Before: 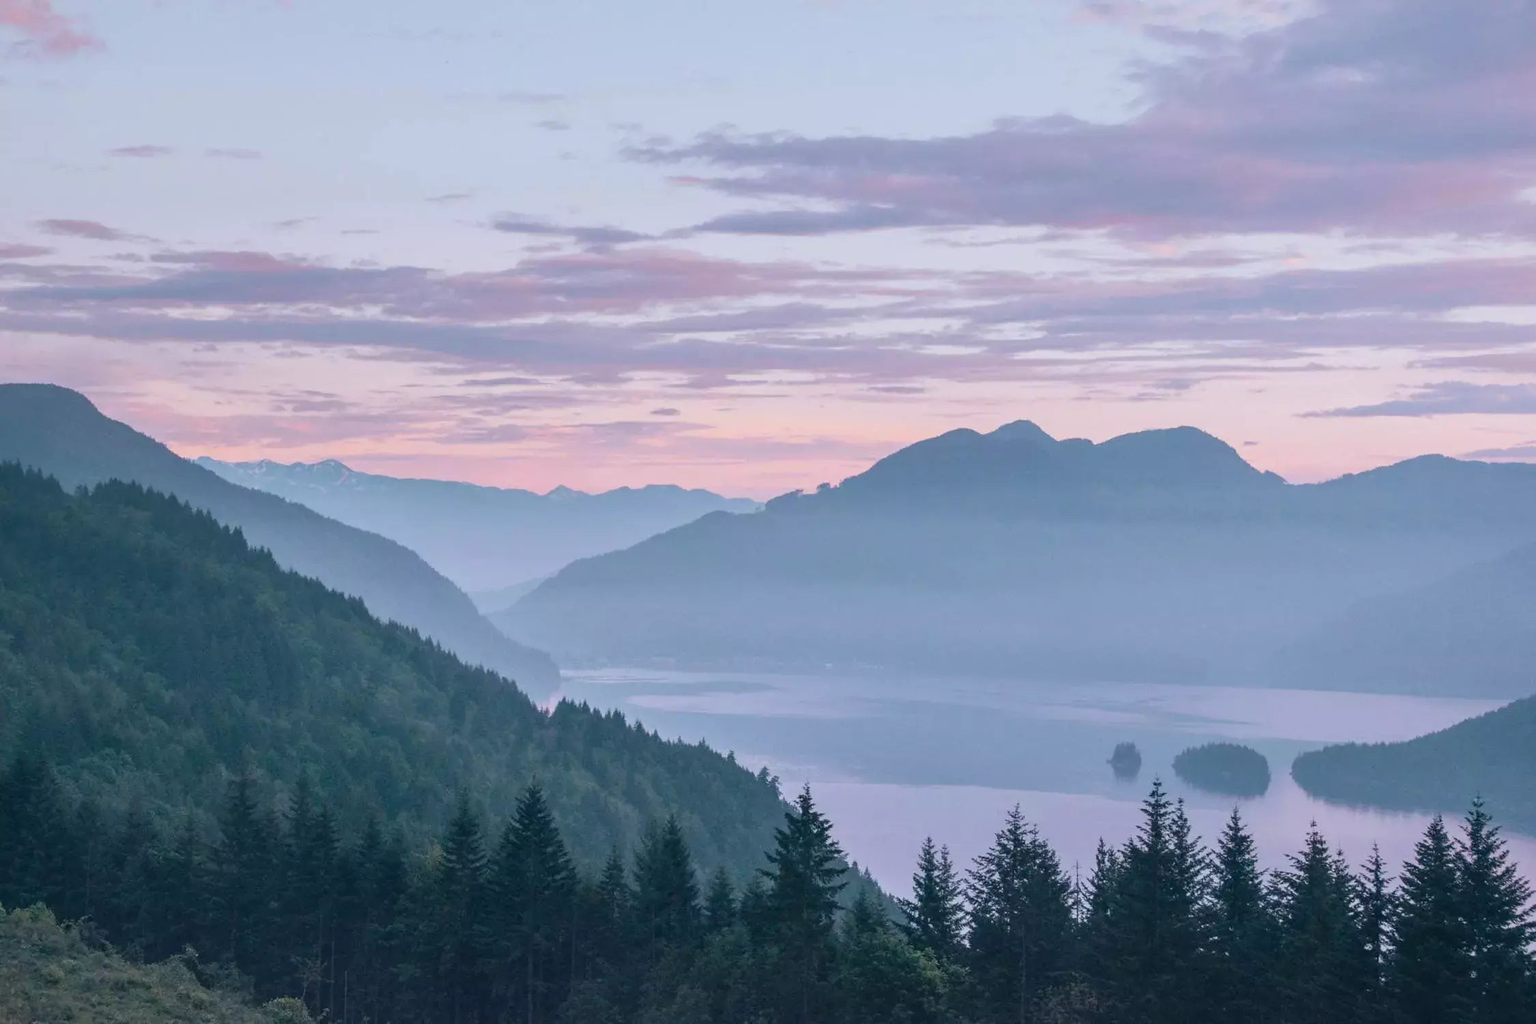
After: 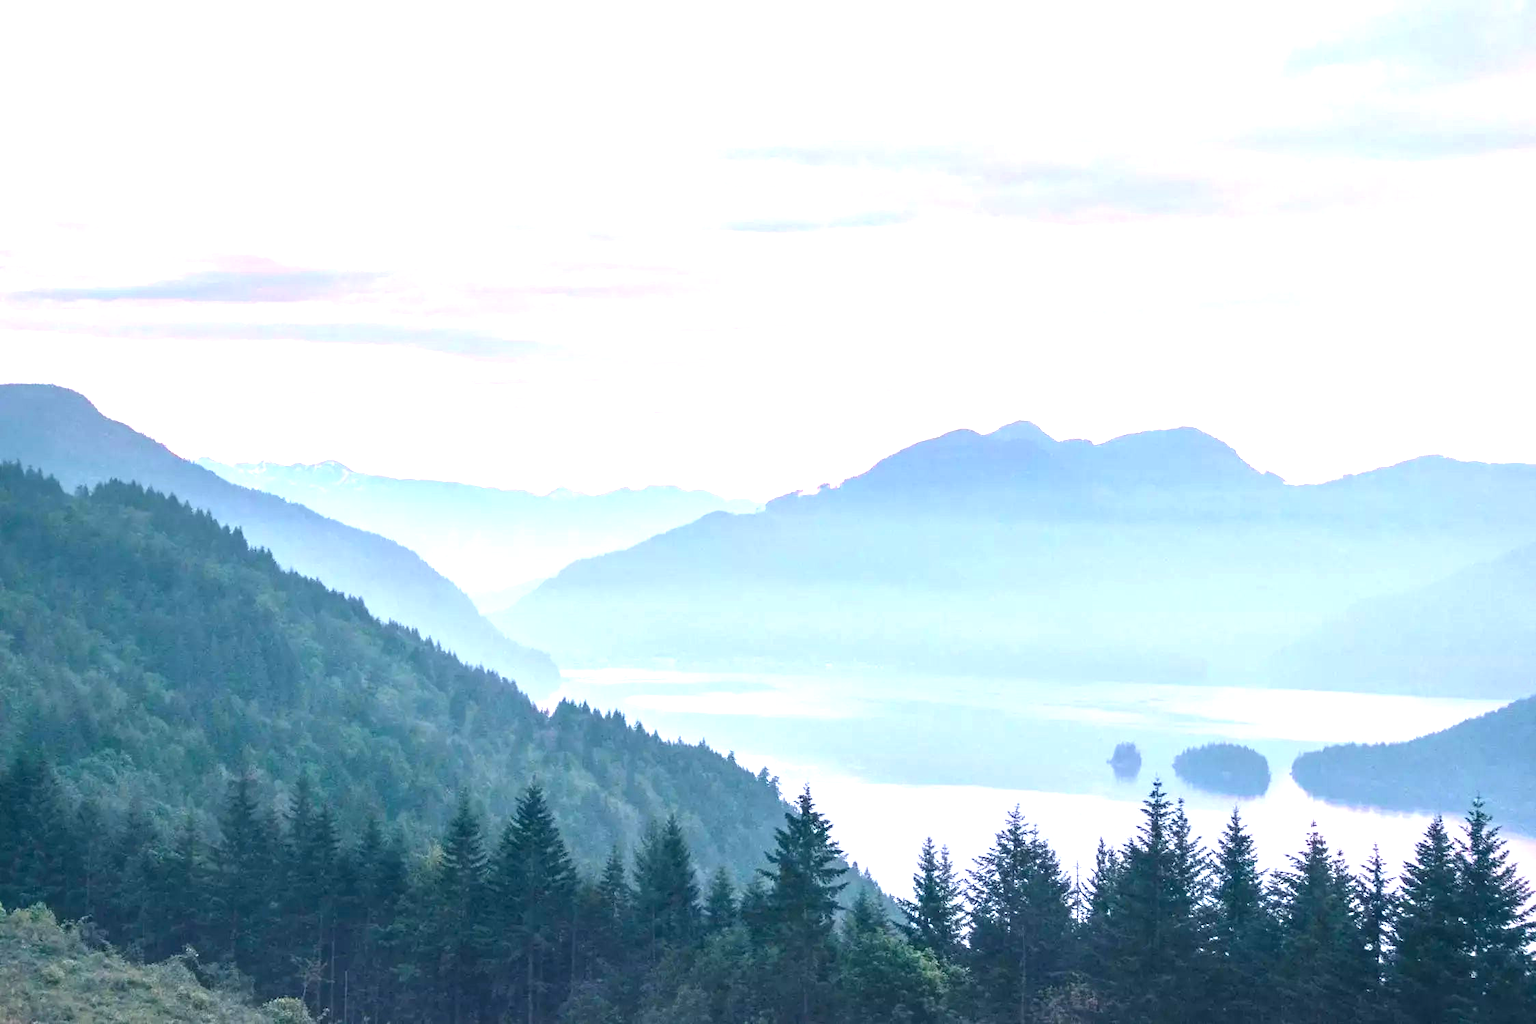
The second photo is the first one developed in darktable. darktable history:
levels: levels [0, 0.394, 0.787]
exposure: black level correction 0, exposure 0.7 EV, compensate exposure bias true, compensate highlight preservation false
